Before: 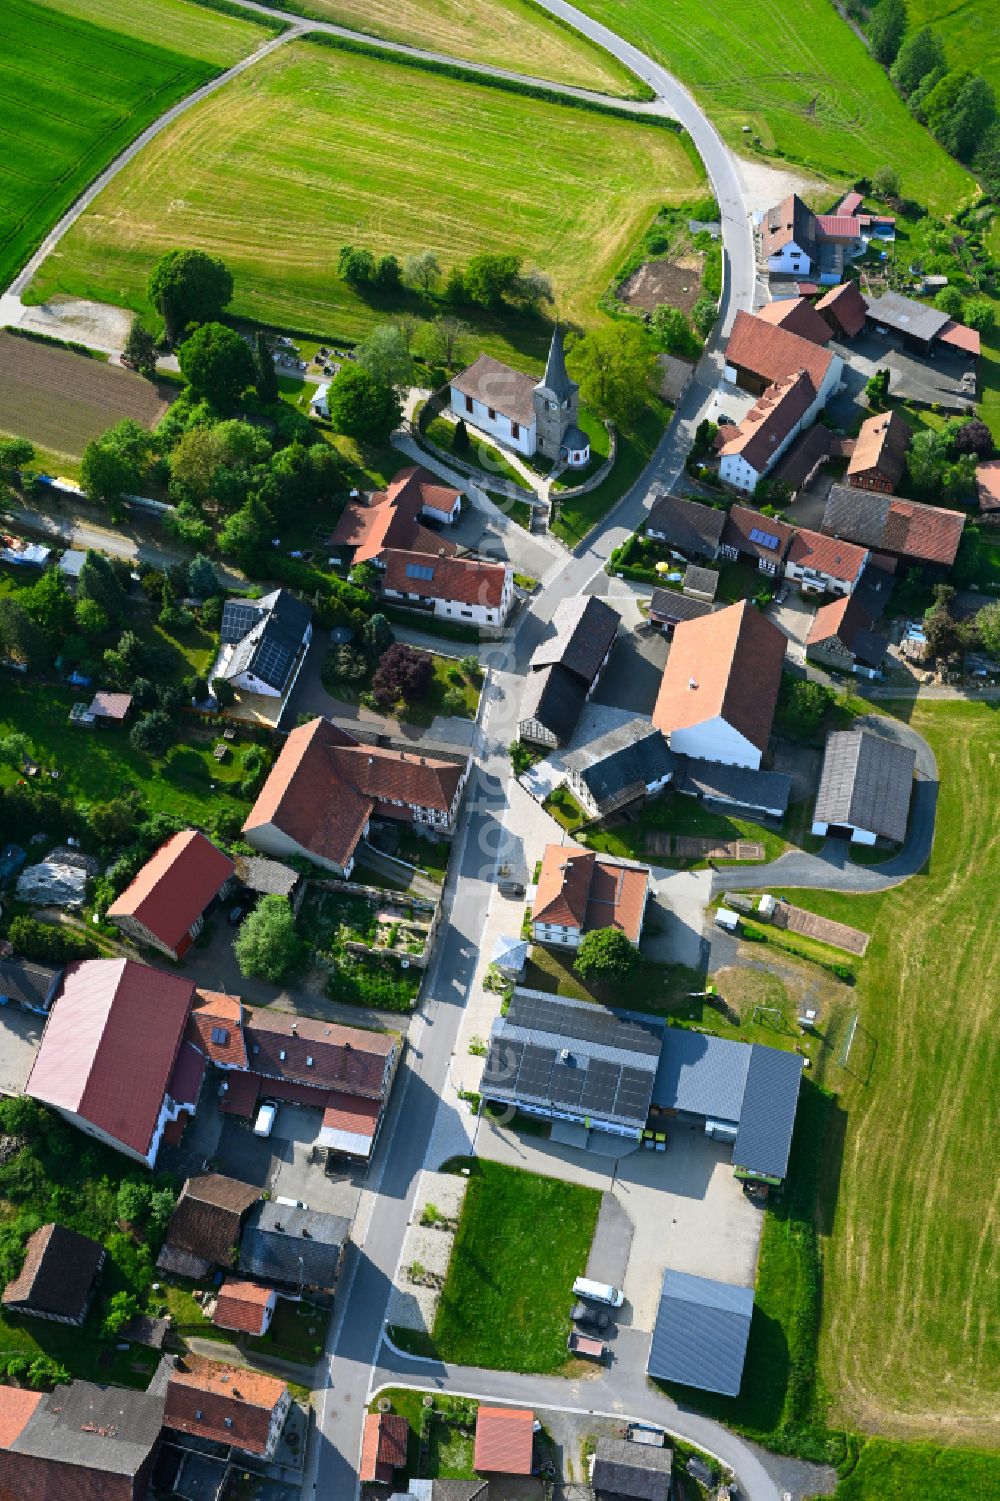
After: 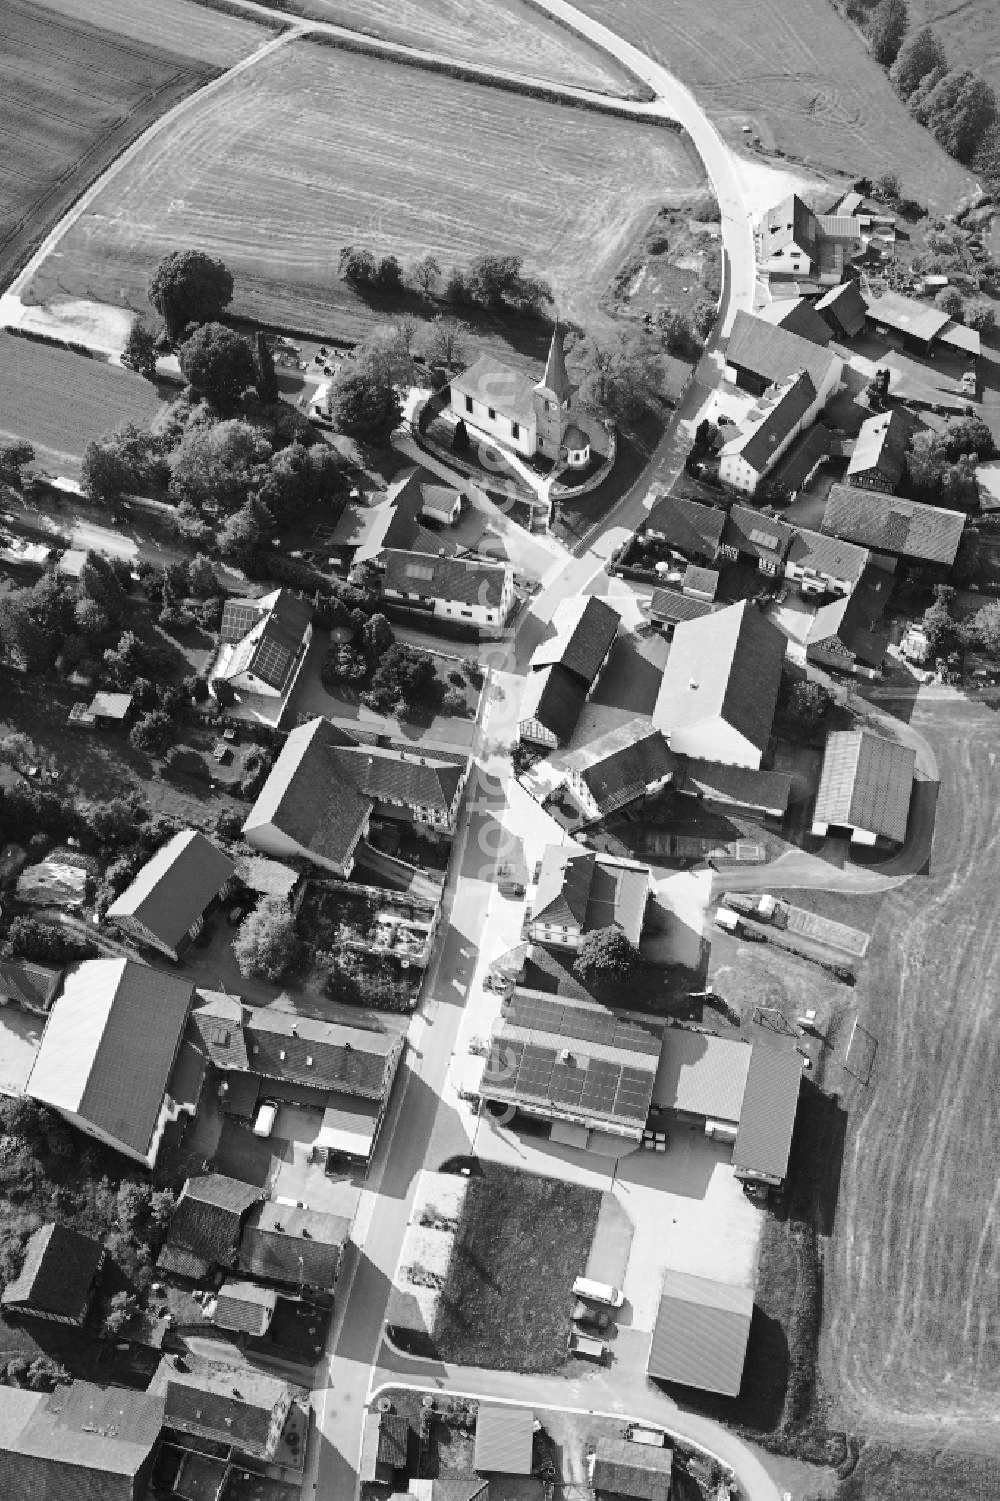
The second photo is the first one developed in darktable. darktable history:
base curve: curves: ch0 [(0, 0) (0.028, 0.03) (0.121, 0.232) (0.46, 0.748) (0.859, 0.968) (1, 1)], preserve colors none
shadows and highlights: on, module defaults
color calibration: output gray [0.21, 0.42, 0.37, 0], x 0.37, y 0.382, temperature 4302.46 K
